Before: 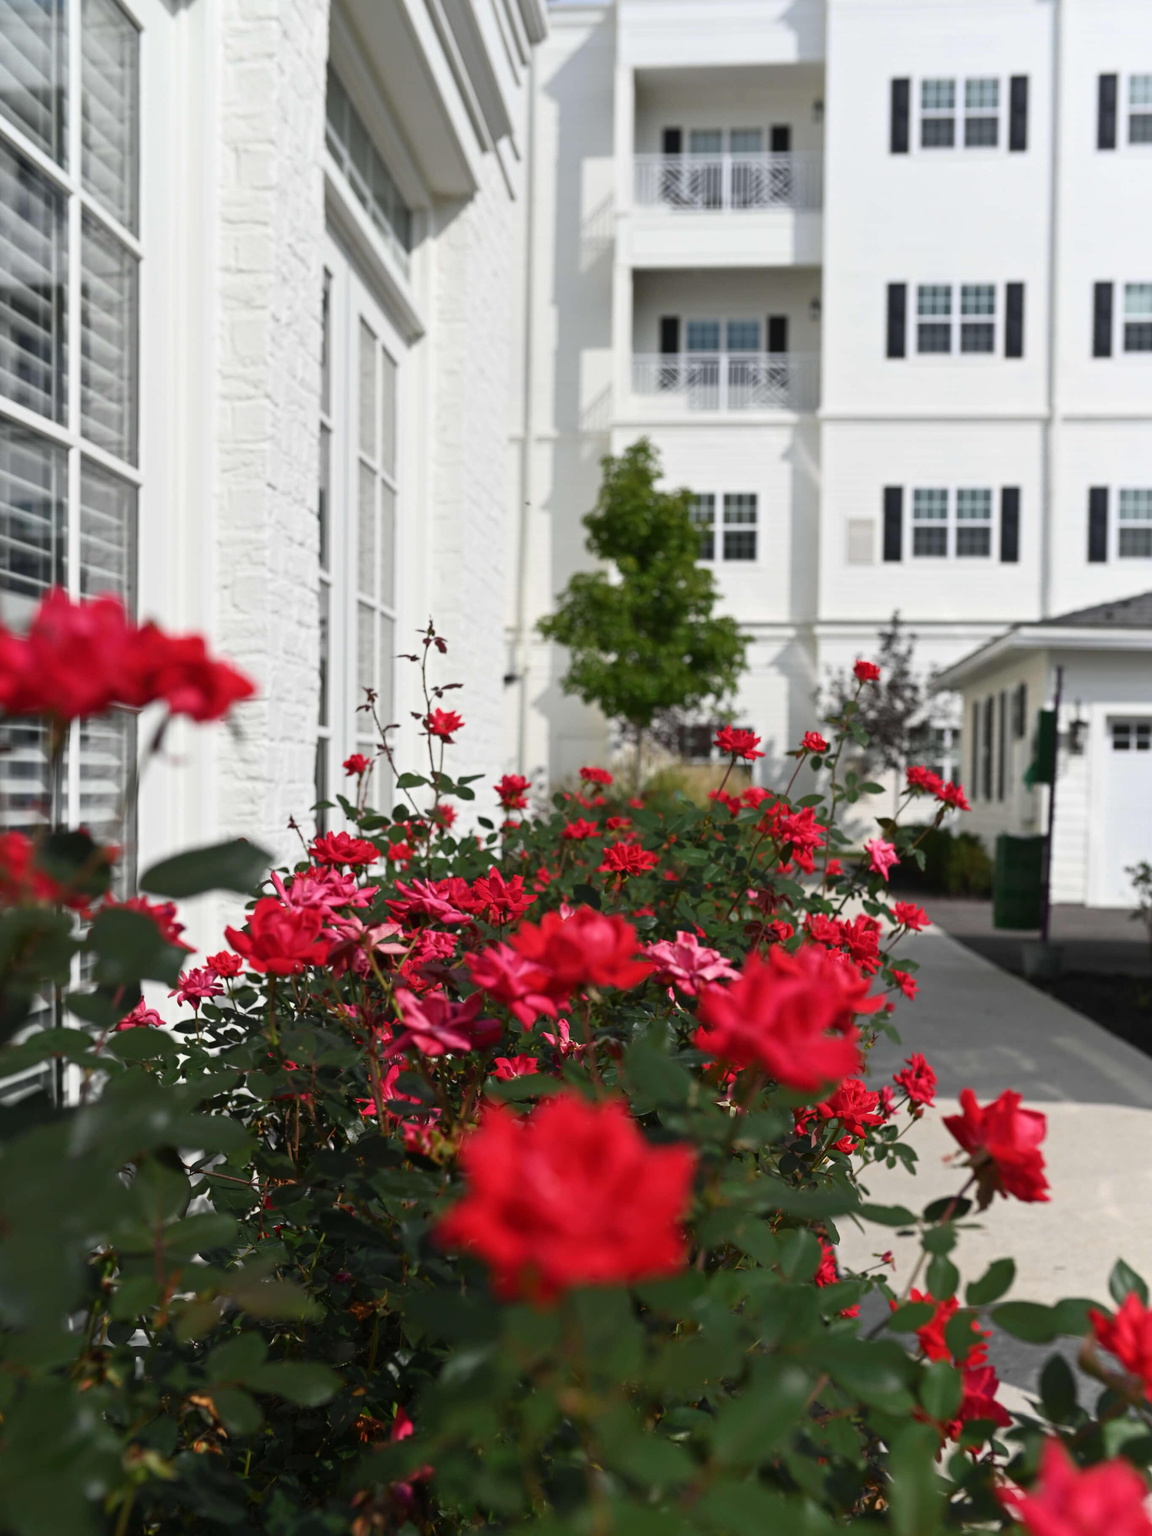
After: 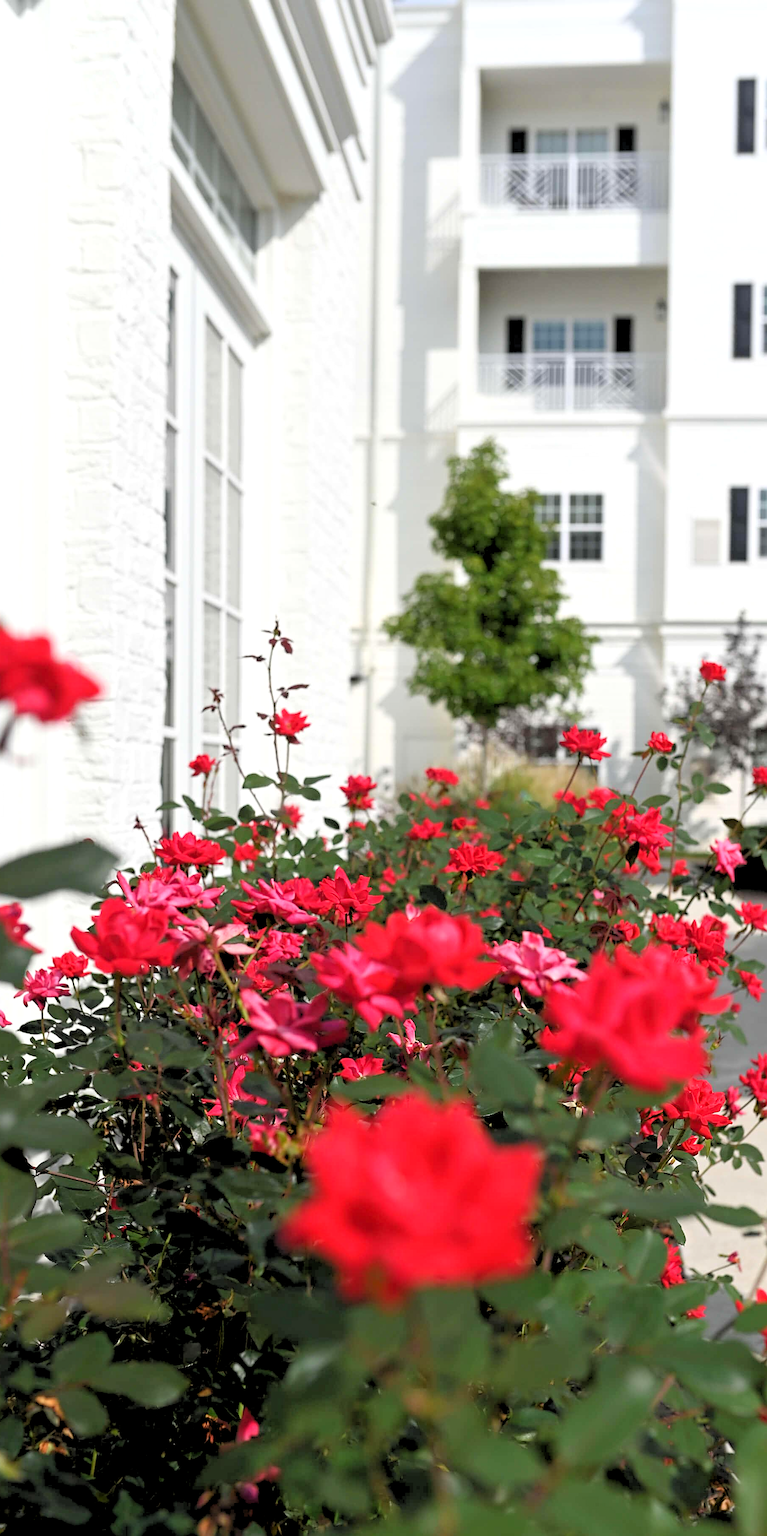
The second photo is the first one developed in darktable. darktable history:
crop and rotate: left 13.409%, right 19.924%
sharpen: on, module defaults
exposure: black level correction 0, exposure 0.7 EV, compensate exposure bias true, compensate highlight preservation false
rgb levels: preserve colors sum RGB, levels [[0.038, 0.433, 0.934], [0, 0.5, 1], [0, 0.5, 1]]
